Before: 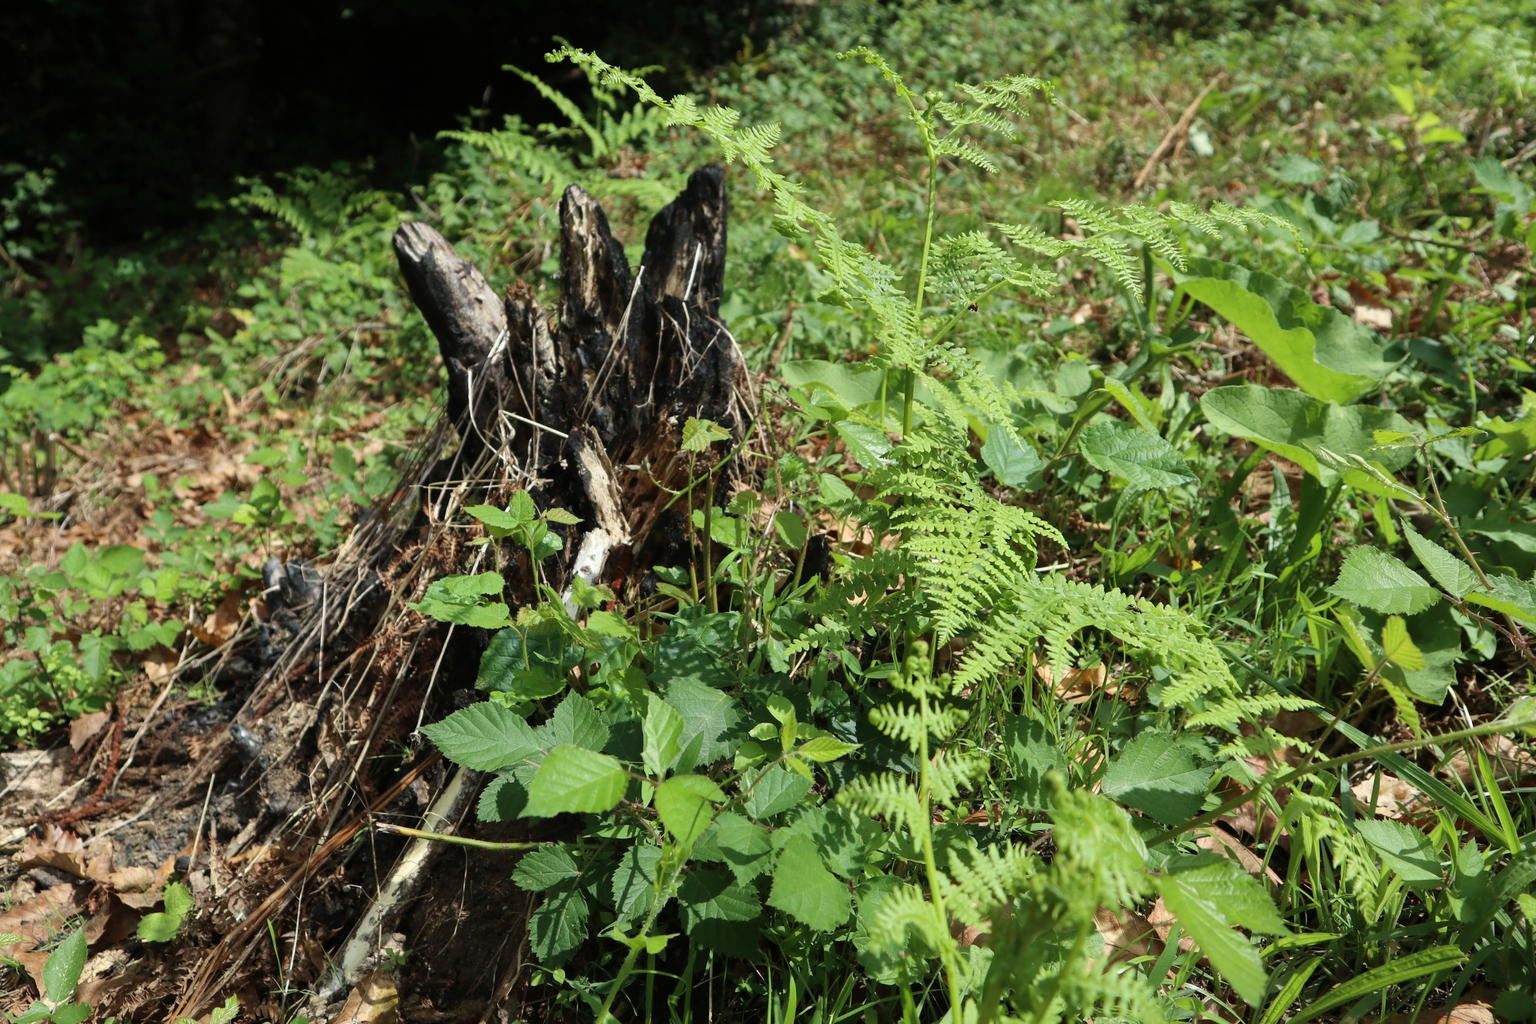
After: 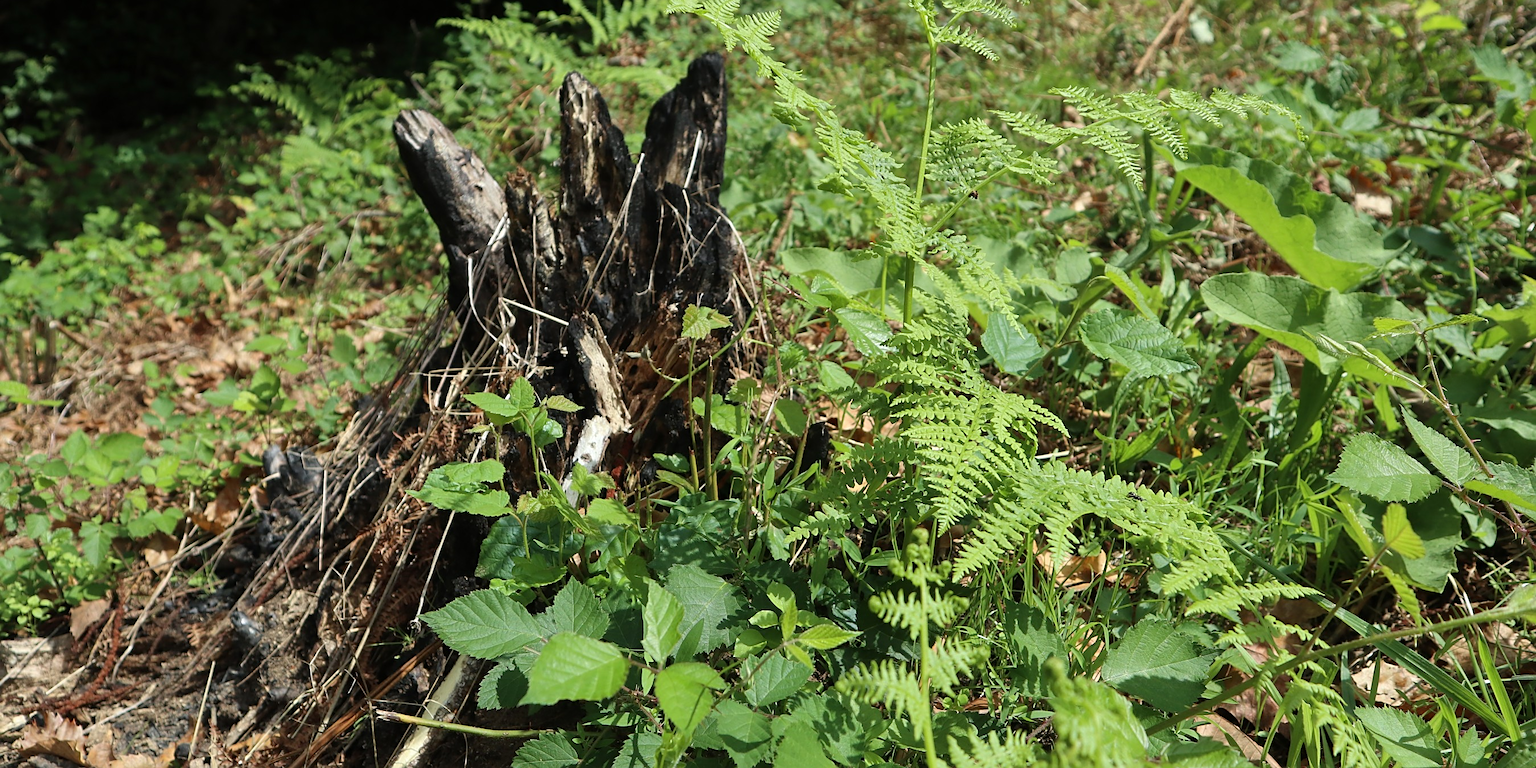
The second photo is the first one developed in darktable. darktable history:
crop: top 11.011%, bottom 13.929%
sharpen: on, module defaults
